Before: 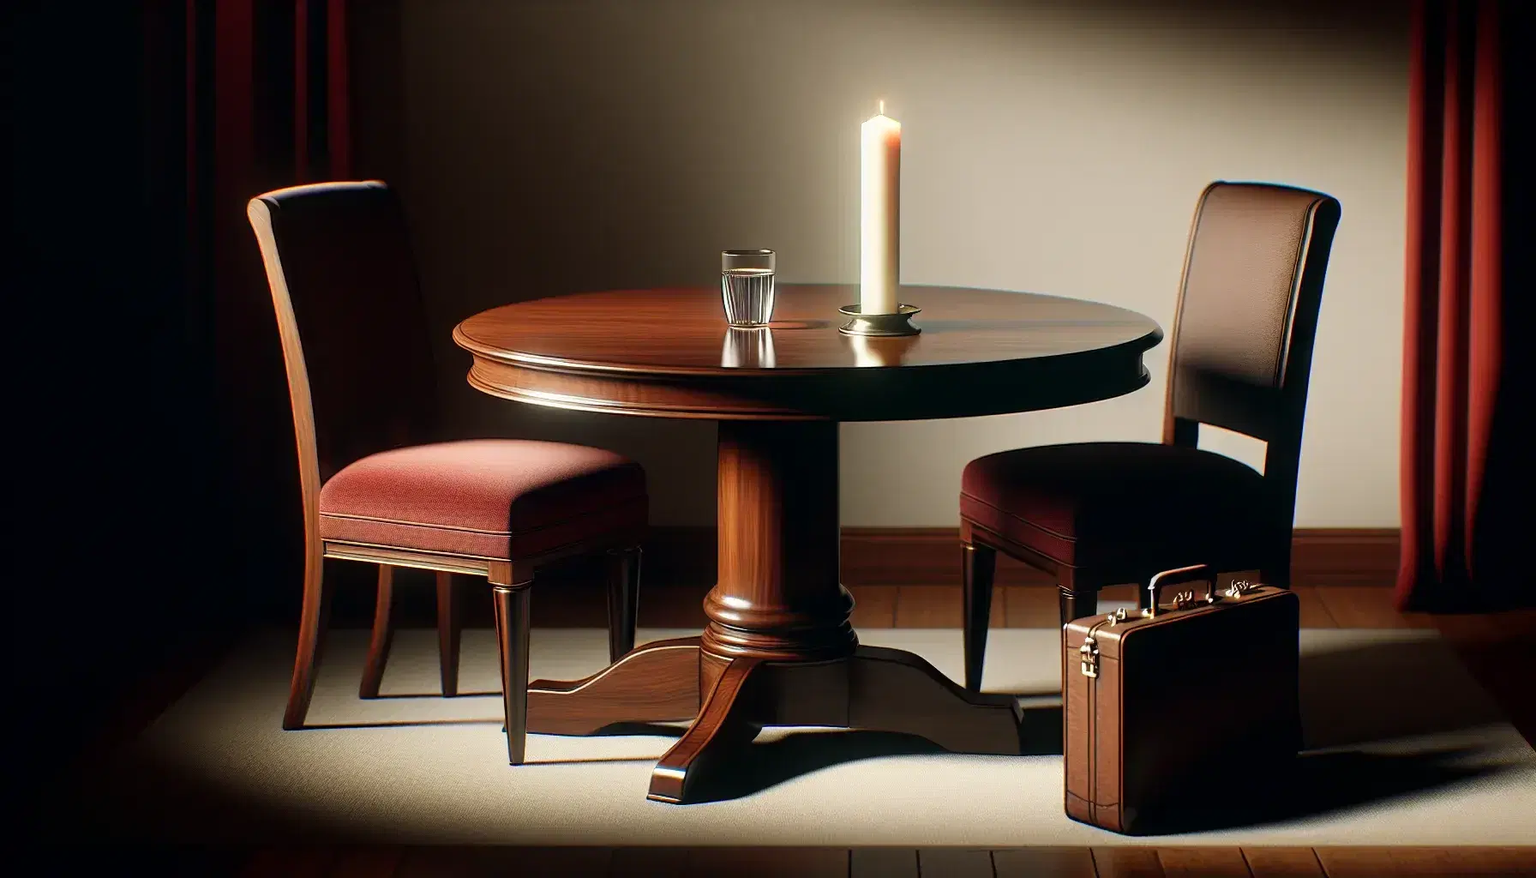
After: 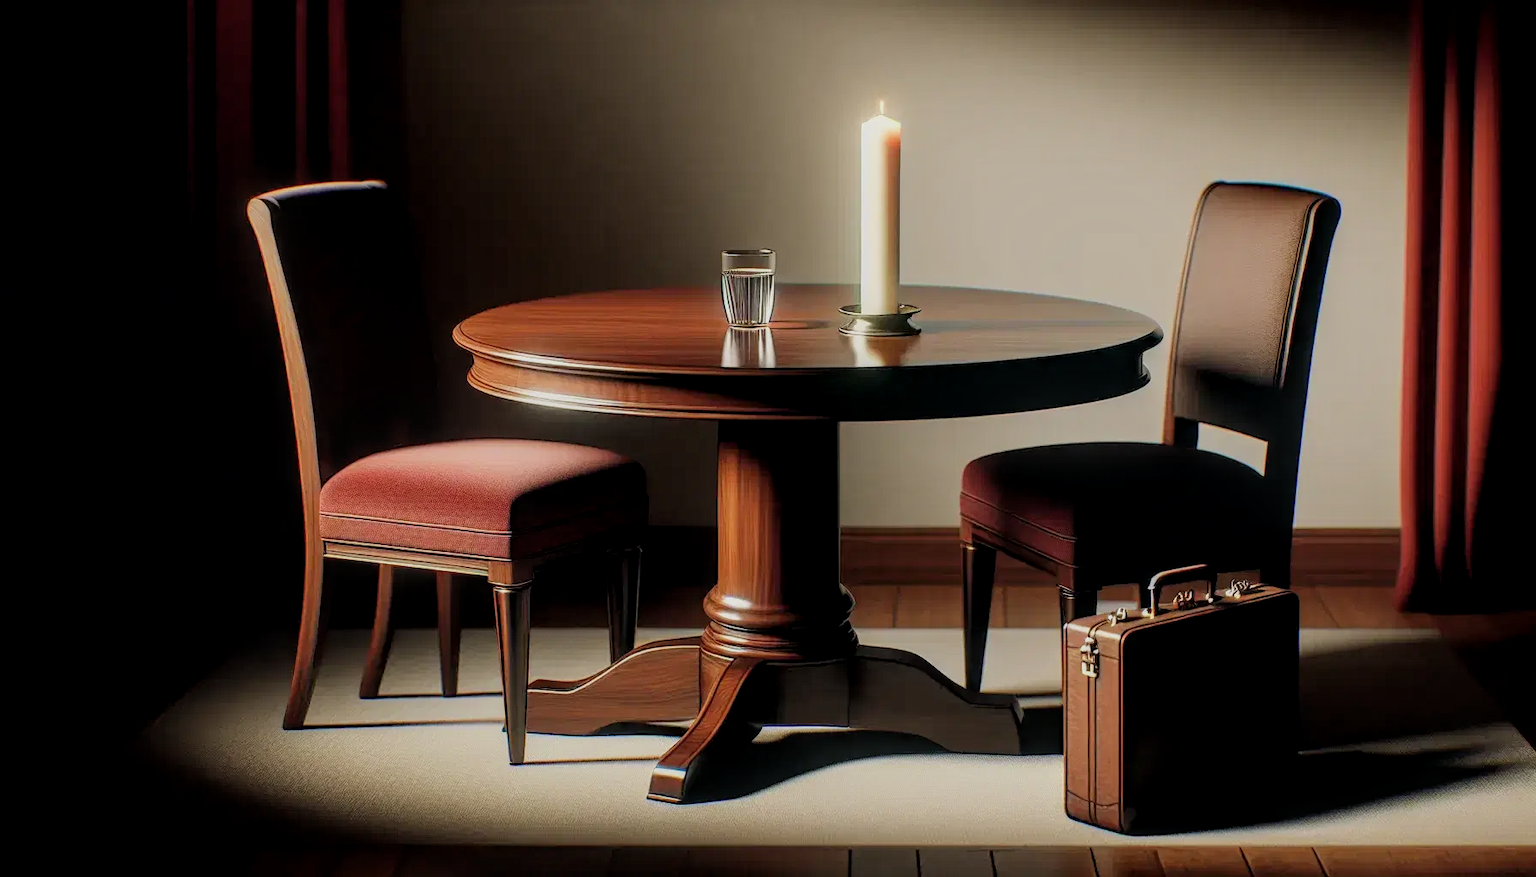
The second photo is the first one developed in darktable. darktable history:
filmic rgb: middle gray luminance 18.26%, black relative exposure -10.49 EV, white relative exposure 3.41 EV, threshold 3.03 EV, target black luminance 0%, hardness 6.02, latitude 98.73%, contrast 0.843, shadows ↔ highlights balance 0.567%, color science v6 (2022), enable highlight reconstruction true
local contrast: detail 130%
